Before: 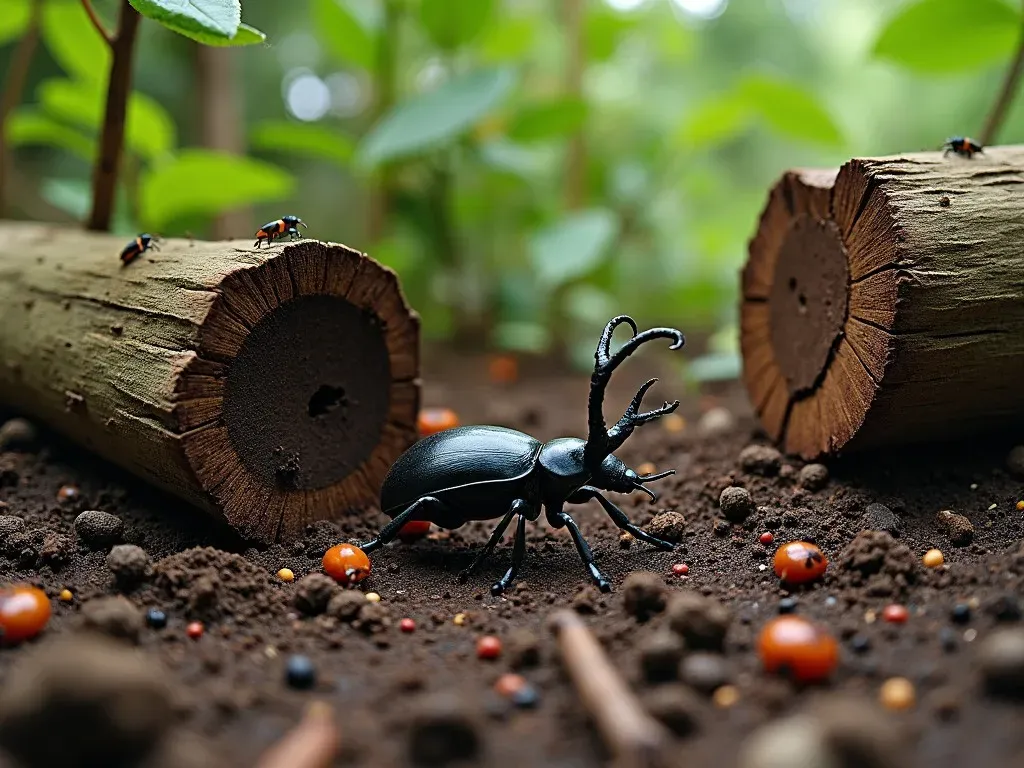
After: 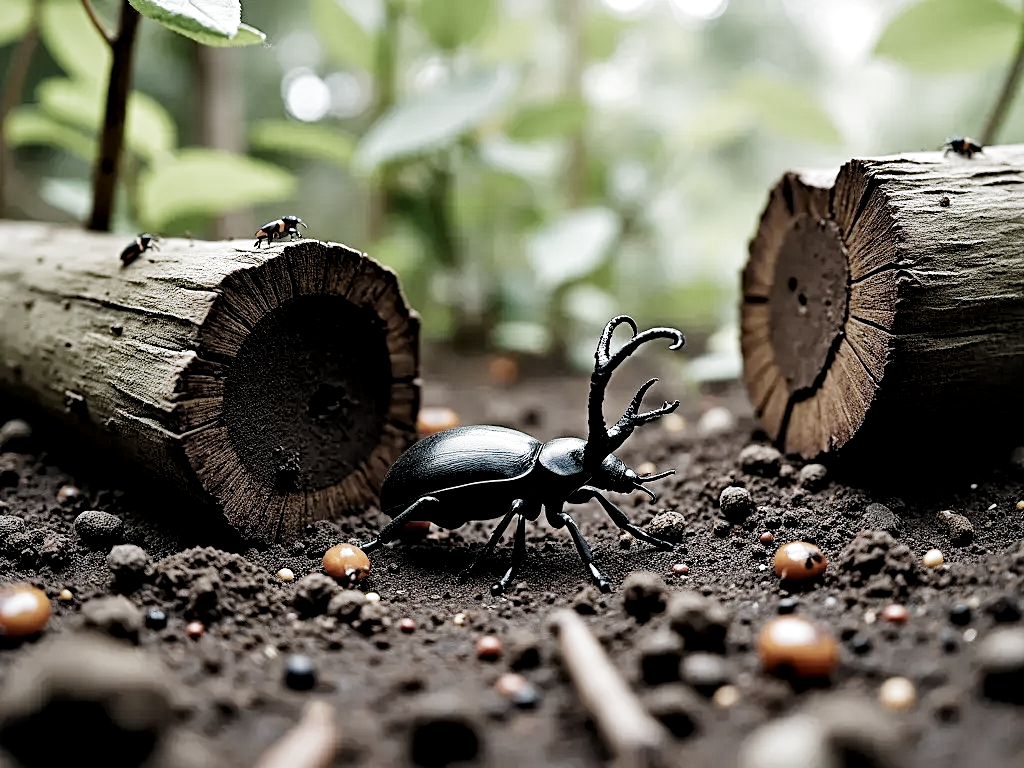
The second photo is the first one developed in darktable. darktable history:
local contrast: mode bilateral grid, contrast 49, coarseness 50, detail 150%, midtone range 0.2
filmic rgb: black relative exposure -5.08 EV, white relative exposure 3.21 EV, hardness 3.48, contrast 1.193, highlights saturation mix -29.66%, preserve chrominance no, color science v5 (2021), iterations of high-quality reconstruction 0, contrast in shadows safe, contrast in highlights safe
exposure: exposure 0.912 EV, compensate exposure bias true, compensate highlight preservation false
